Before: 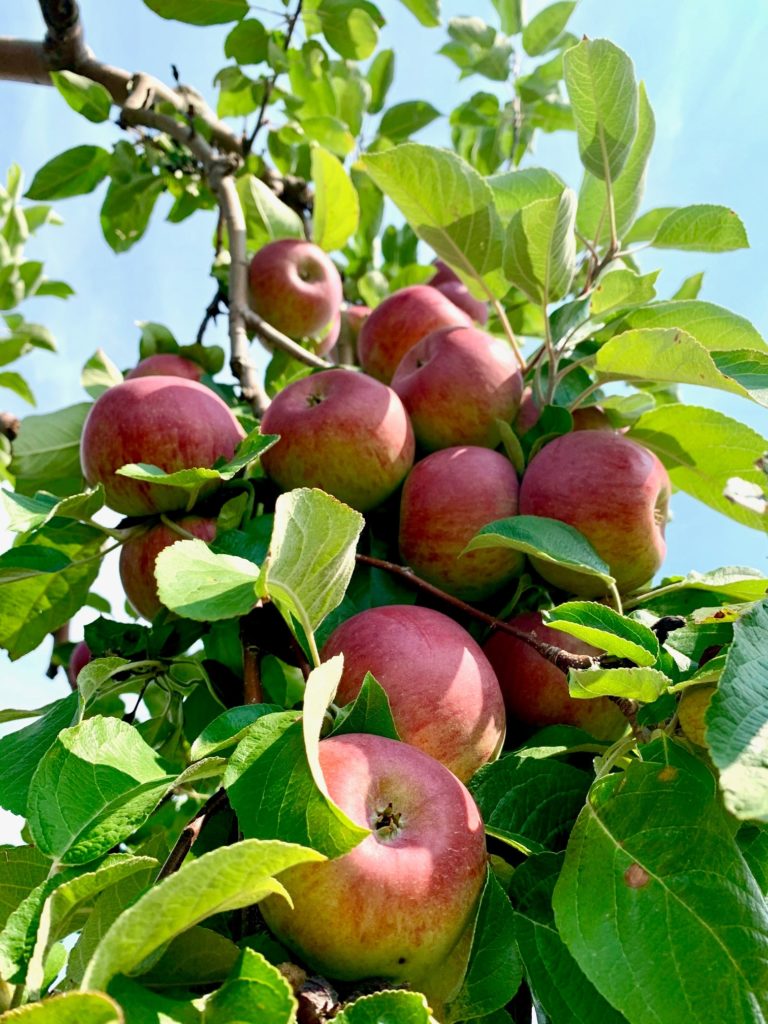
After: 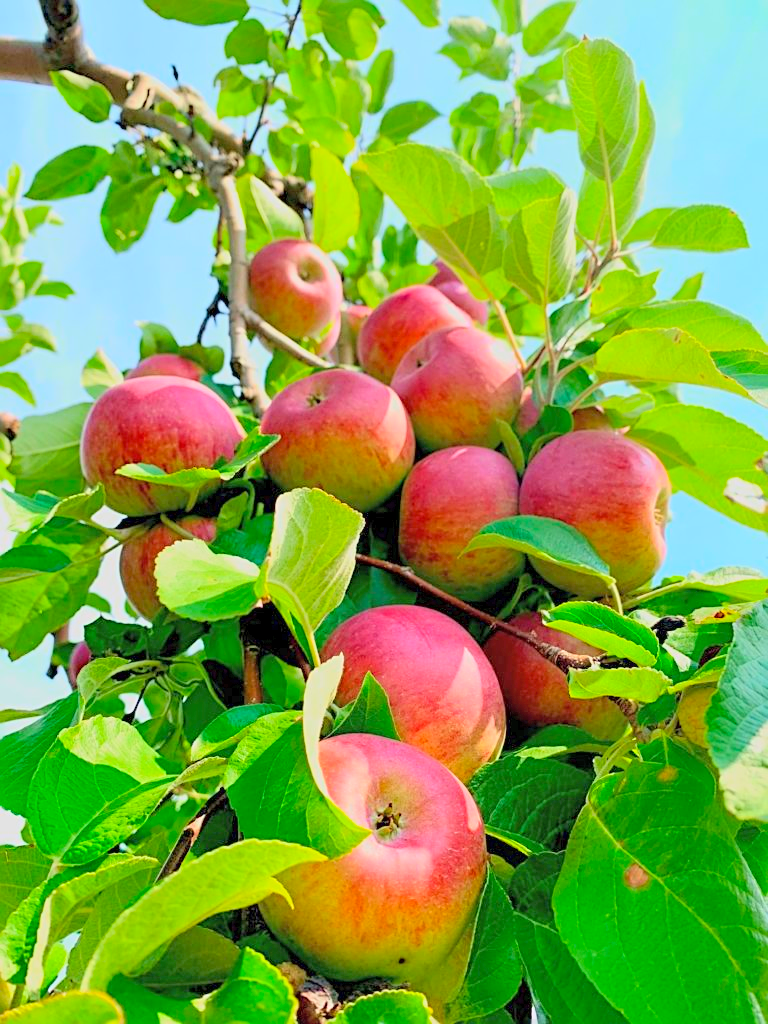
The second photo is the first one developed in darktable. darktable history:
exposure: exposure 2.04 EV, compensate highlight preservation false
global tonemap: drago (0.7, 100)
shadows and highlights: shadows 12, white point adjustment 1.2, highlights -0.36, soften with gaussian
sharpen: on, module defaults
